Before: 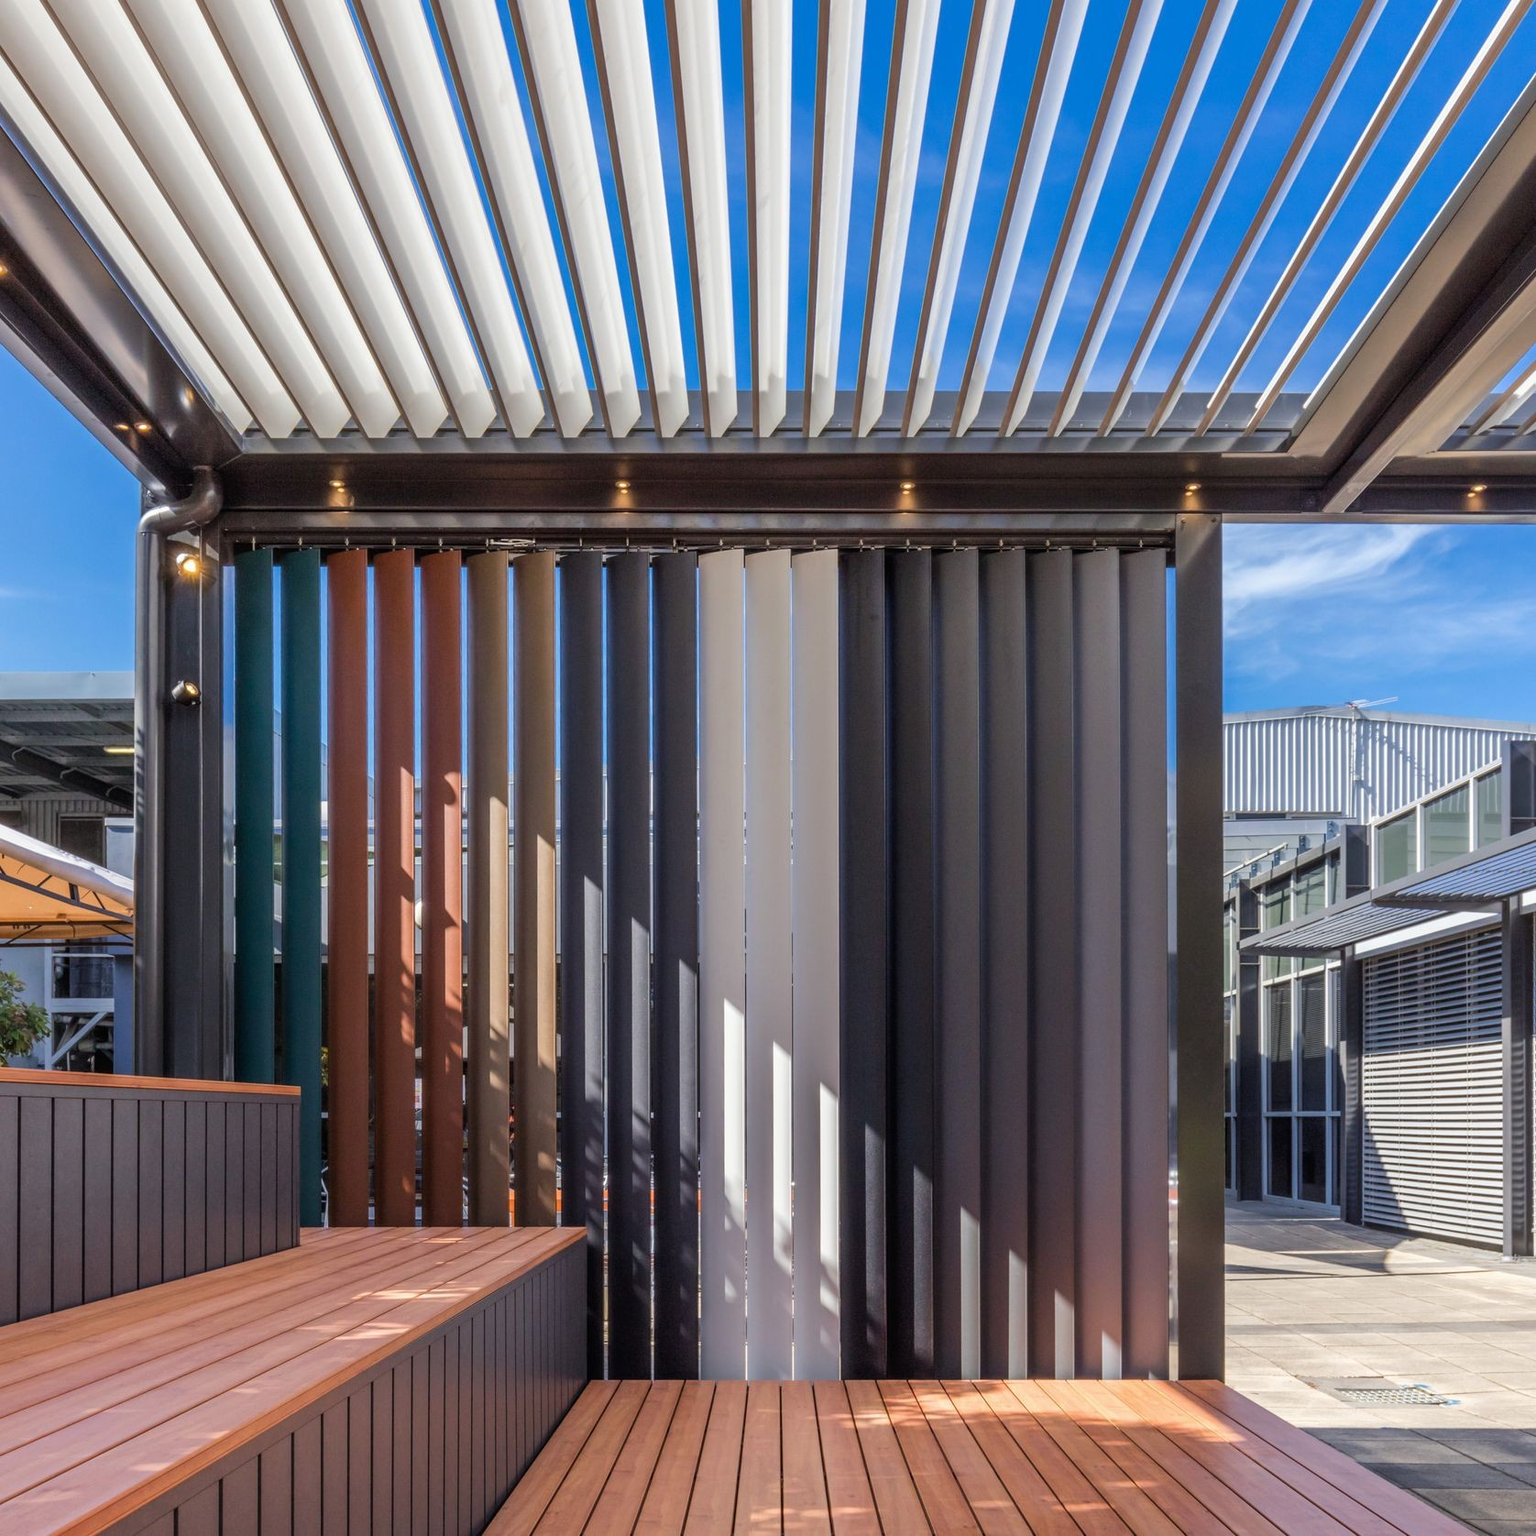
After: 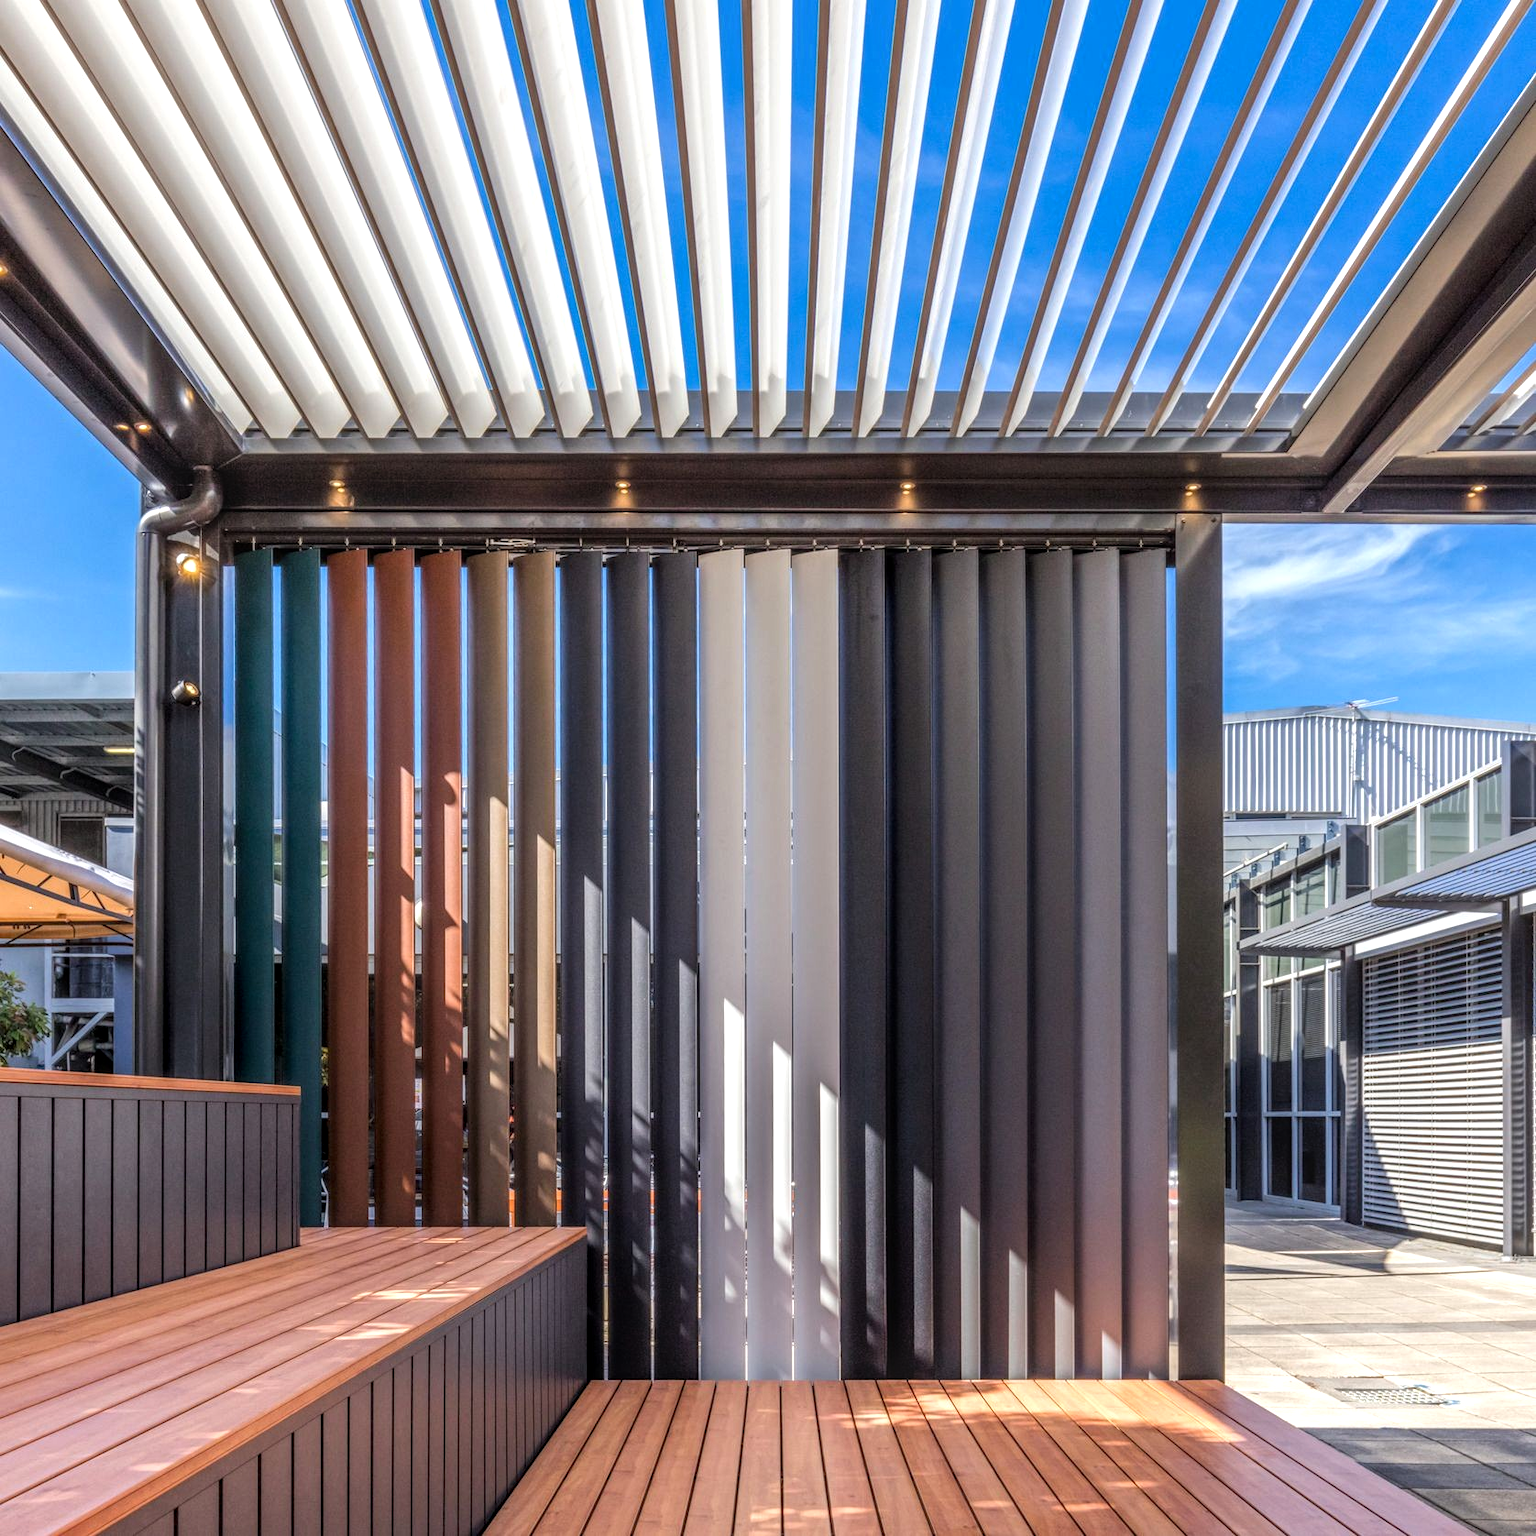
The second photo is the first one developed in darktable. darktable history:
tone equalizer: -8 EV -0.378 EV, -7 EV -0.365 EV, -6 EV -0.339 EV, -5 EV -0.189 EV, -3 EV 0.205 EV, -2 EV 0.319 EV, -1 EV 0.369 EV, +0 EV 0.387 EV
local contrast: highlights 1%, shadows 6%, detail 133%
